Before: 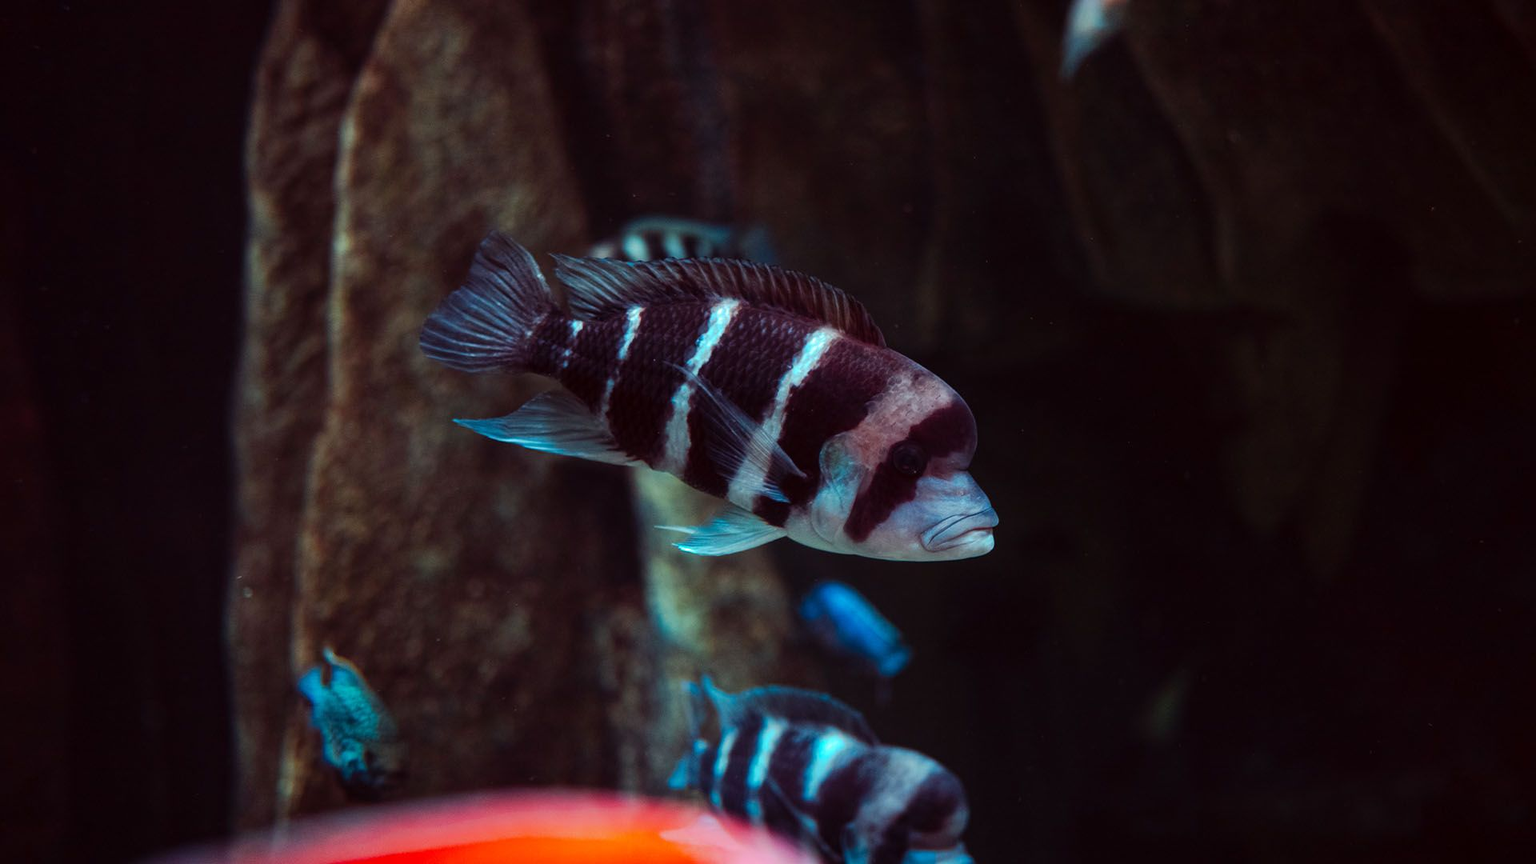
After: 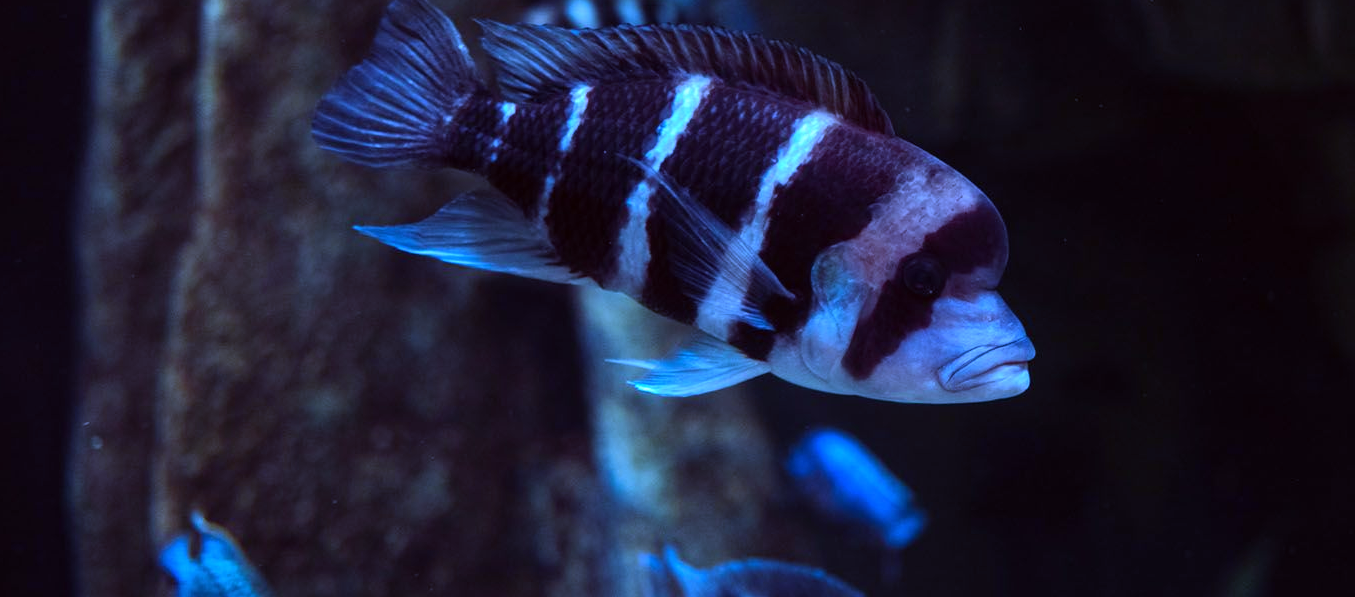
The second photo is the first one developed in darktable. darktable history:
crop: left 11.123%, top 27.61%, right 18.3%, bottom 17.034%
white balance: red 0.766, blue 1.537
